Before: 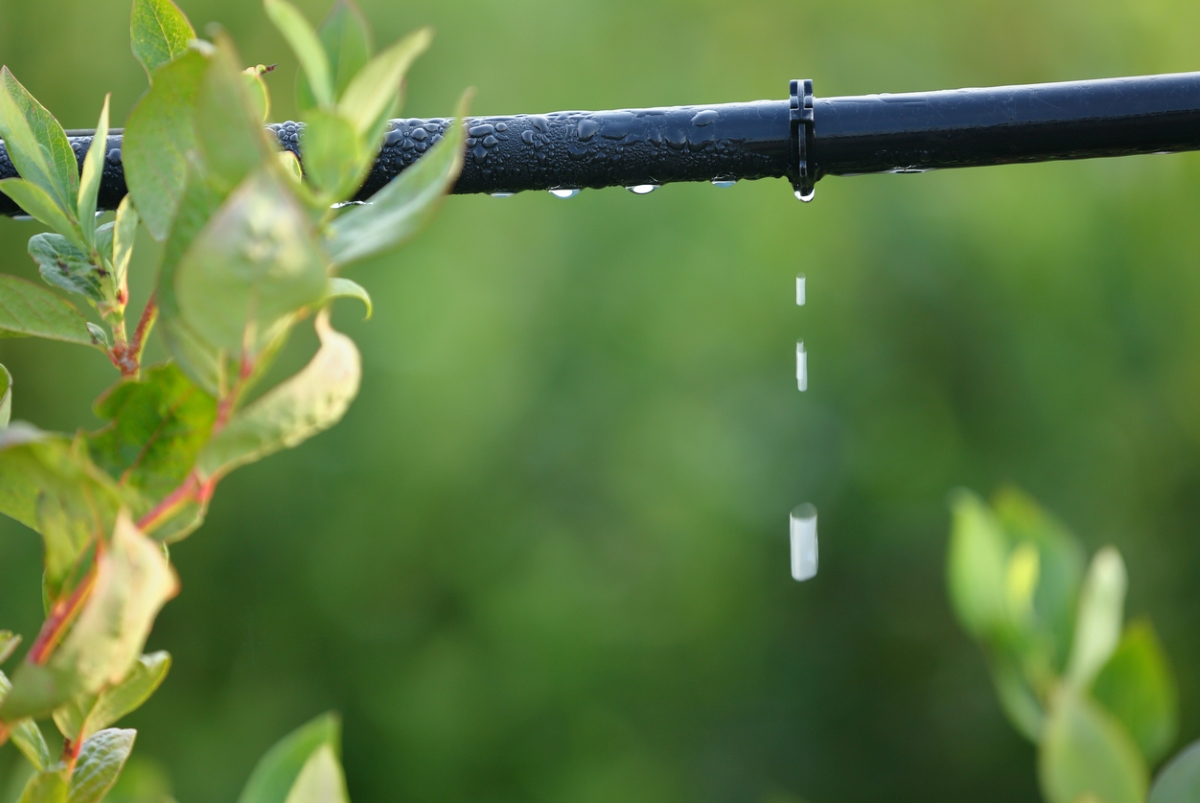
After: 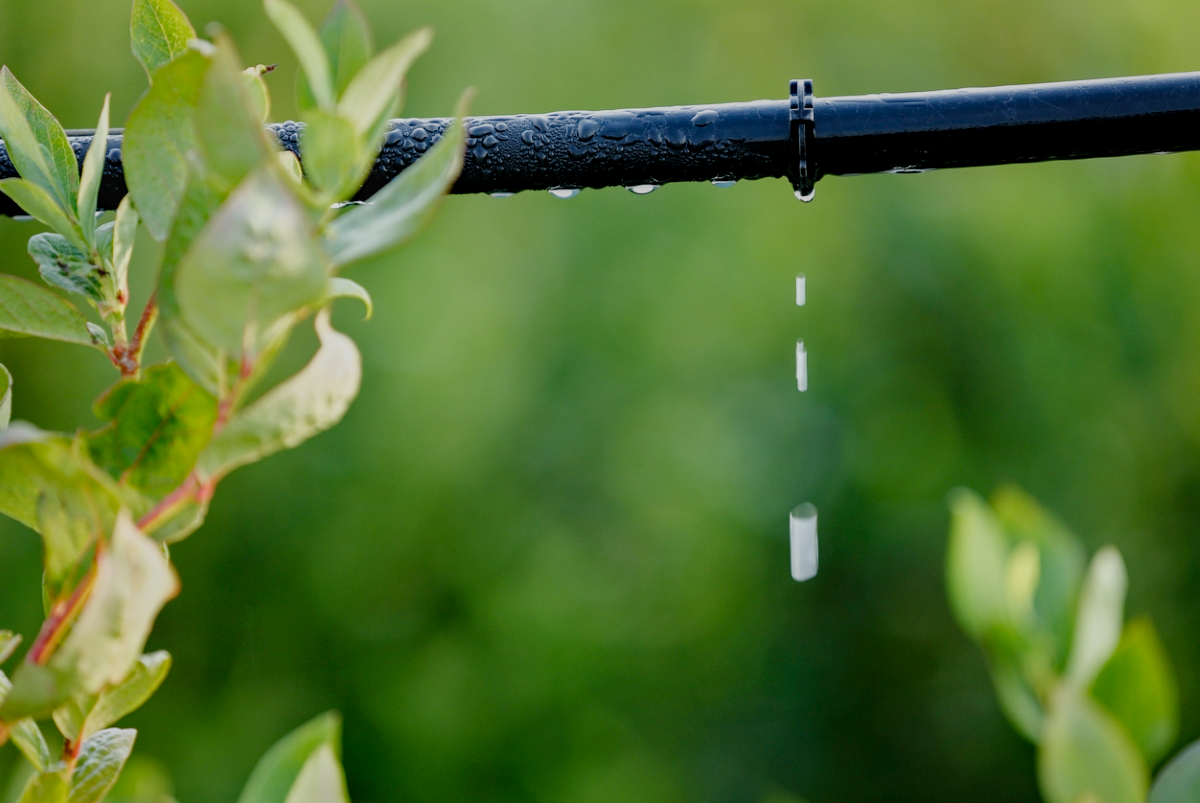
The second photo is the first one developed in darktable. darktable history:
haze removal: adaptive false
local contrast: on, module defaults
filmic rgb: black relative exposure -7.23 EV, white relative exposure 5.38 EV, hardness 3.02, add noise in highlights 0.001, preserve chrominance no, color science v4 (2020)
